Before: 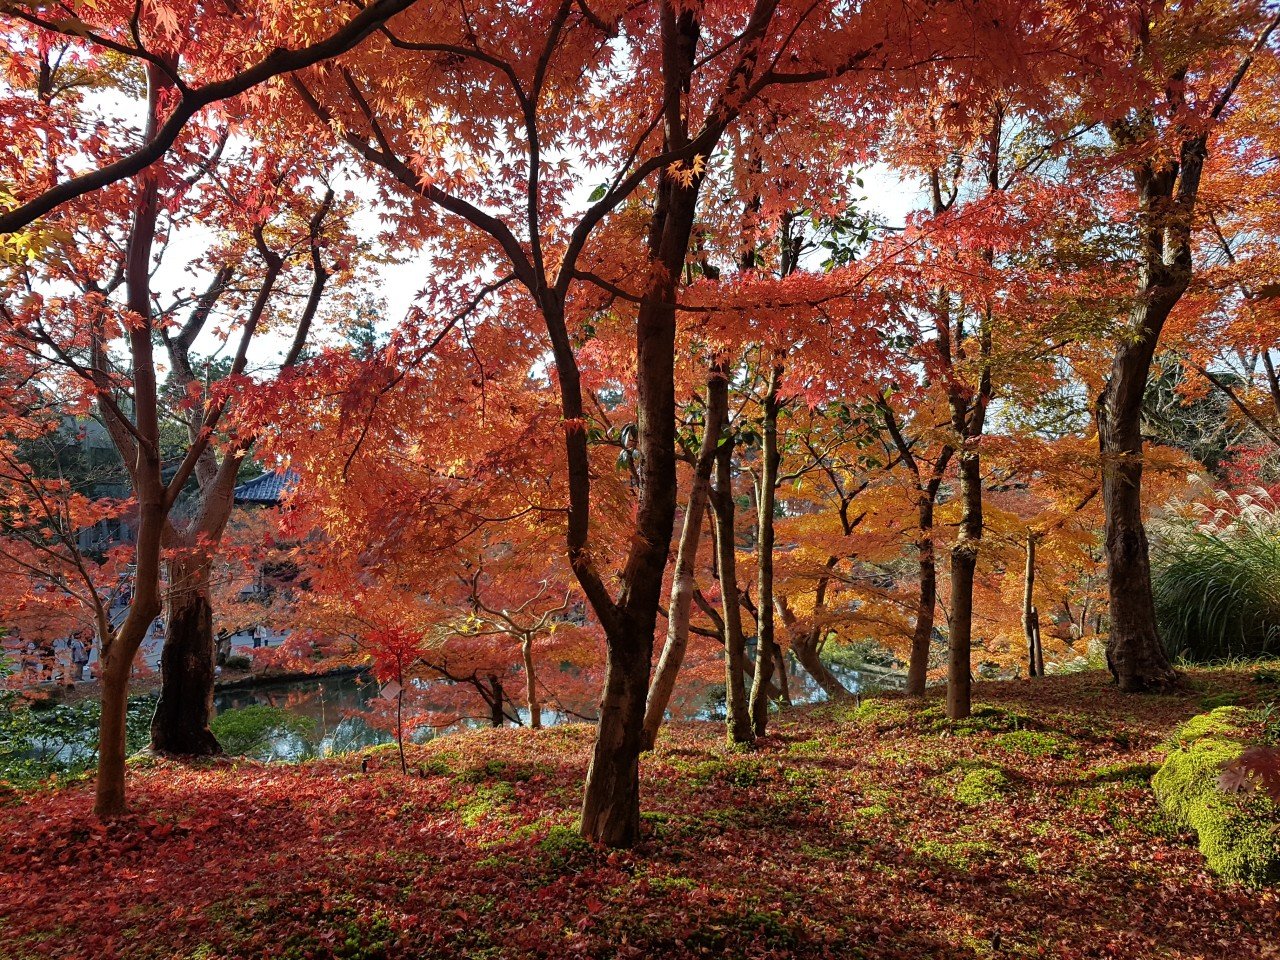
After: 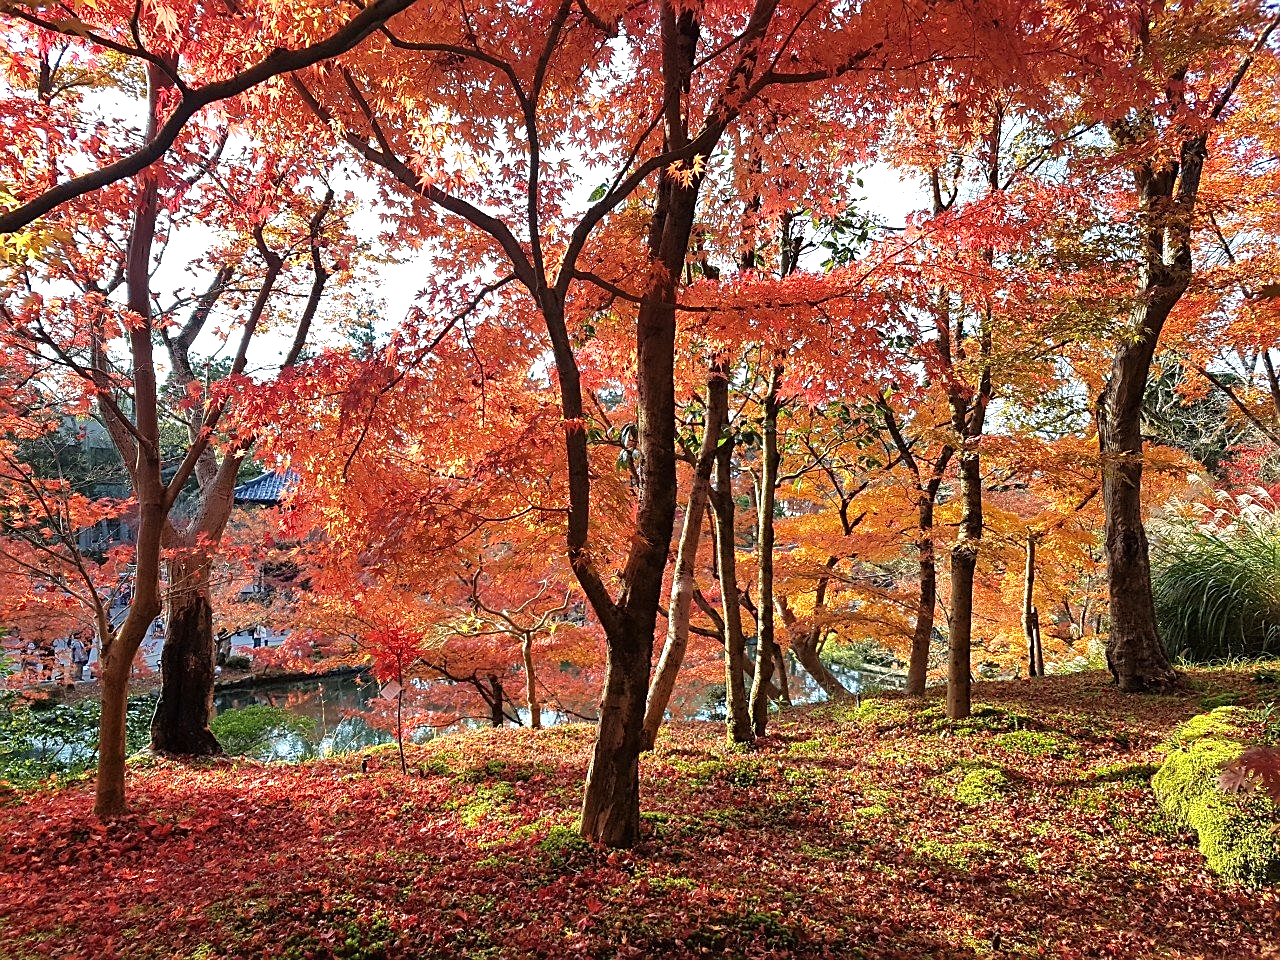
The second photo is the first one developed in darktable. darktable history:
exposure: black level correction 0, exposure 0.875 EV, compensate highlight preservation false
sharpen: on, module defaults
